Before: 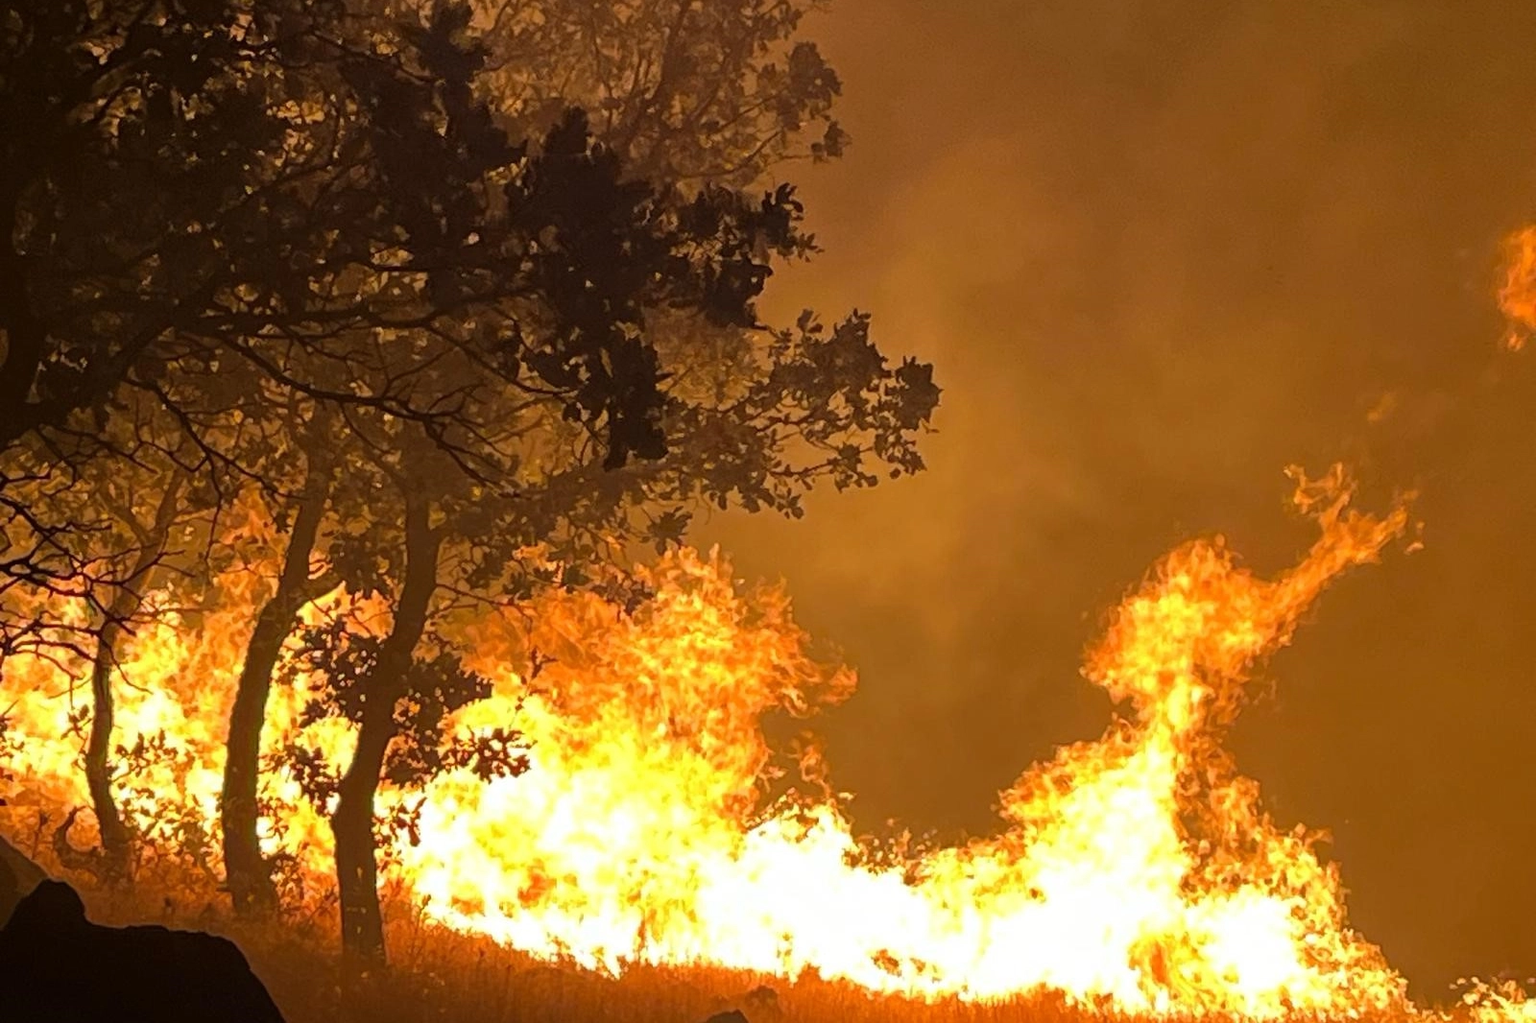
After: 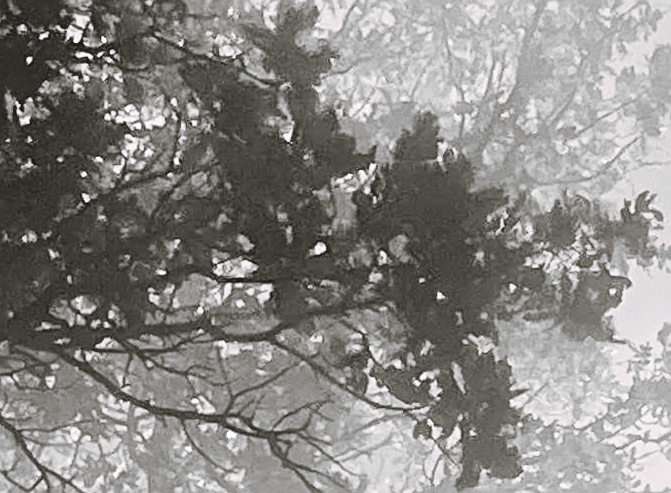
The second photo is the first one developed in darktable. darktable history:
bloom: on, module defaults
tone equalizer: -7 EV 0.15 EV, -6 EV 0.6 EV, -5 EV 1.15 EV, -4 EV 1.33 EV, -3 EV 1.15 EV, -2 EV 0.6 EV, -1 EV 0.15 EV, mask exposure compensation -0.5 EV
base curve: curves: ch0 [(0, 0) (0.028, 0.03) (0.121, 0.232) (0.46, 0.748) (0.859, 0.968) (1, 1)], preserve colors none
monochrome: a 32, b 64, size 2.3
crop and rotate: left 10.817%, top 0.062%, right 47.194%, bottom 53.626%
contrast brightness saturation: brightness 0.15
sharpen: on, module defaults
split-toning: shadows › hue 46.8°, shadows › saturation 0.17, highlights › hue 316.8°, highlights › saturation 0.27, balance -51.82
